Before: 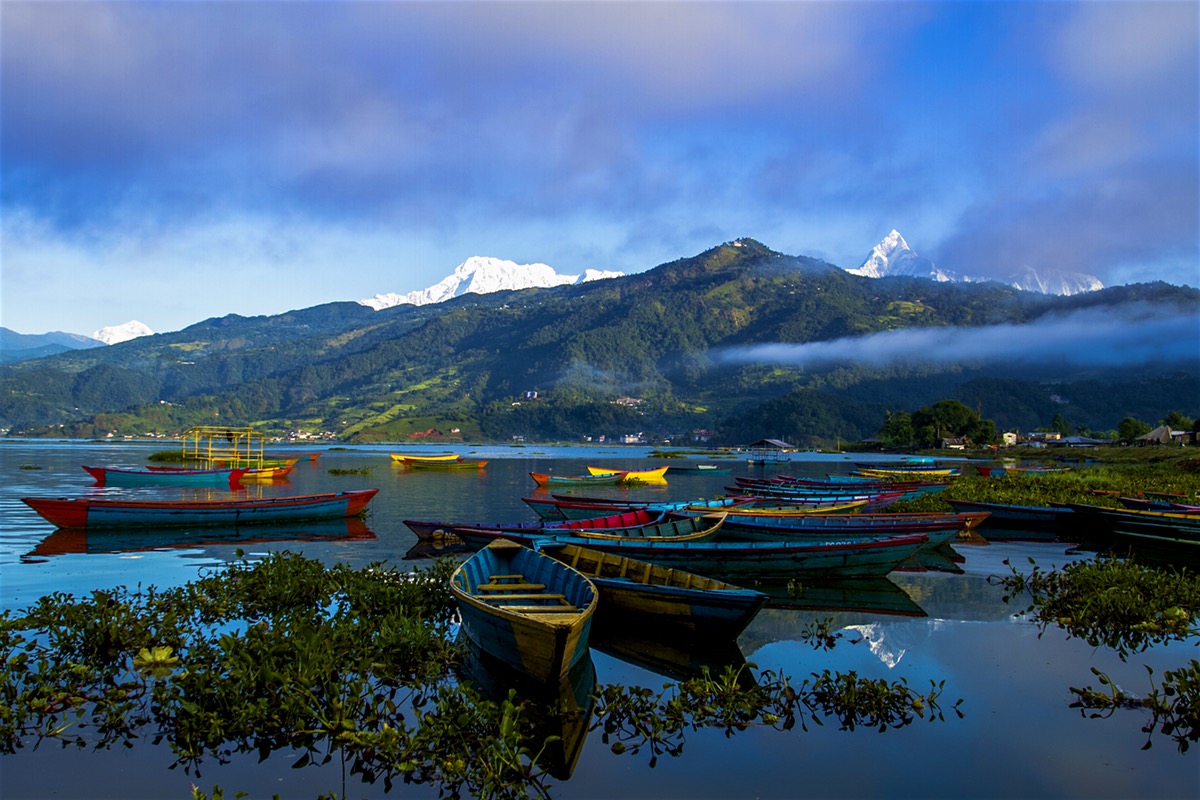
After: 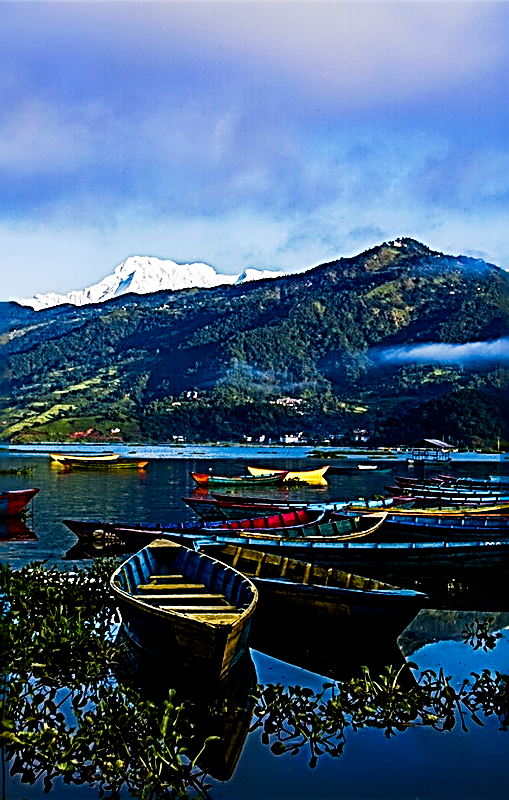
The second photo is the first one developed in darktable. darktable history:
tone curve: curves: ch0 [(0, 0) (0.003, 0.001) (0.011, 0.001) (0.025, 0.001) (0.044, 0.001) (0.069, 0.003) (0.1, 0.007) (0.136, 0.013) (0.177, 0.032) (0.224, 0.083) (0.277, 0.157) (0.335, 0.237) (0.399, 0.334) (0.468, 0.446) (0.543, 0.562) (0.623, 0.683) (0.709, 0.801) (0.801, 0.869) (0.898, 0.918) (1, 1)], preserve colors none
crop: left 28.341%, right 29.206%
sharpen: radius 3.205, amount 1.744
